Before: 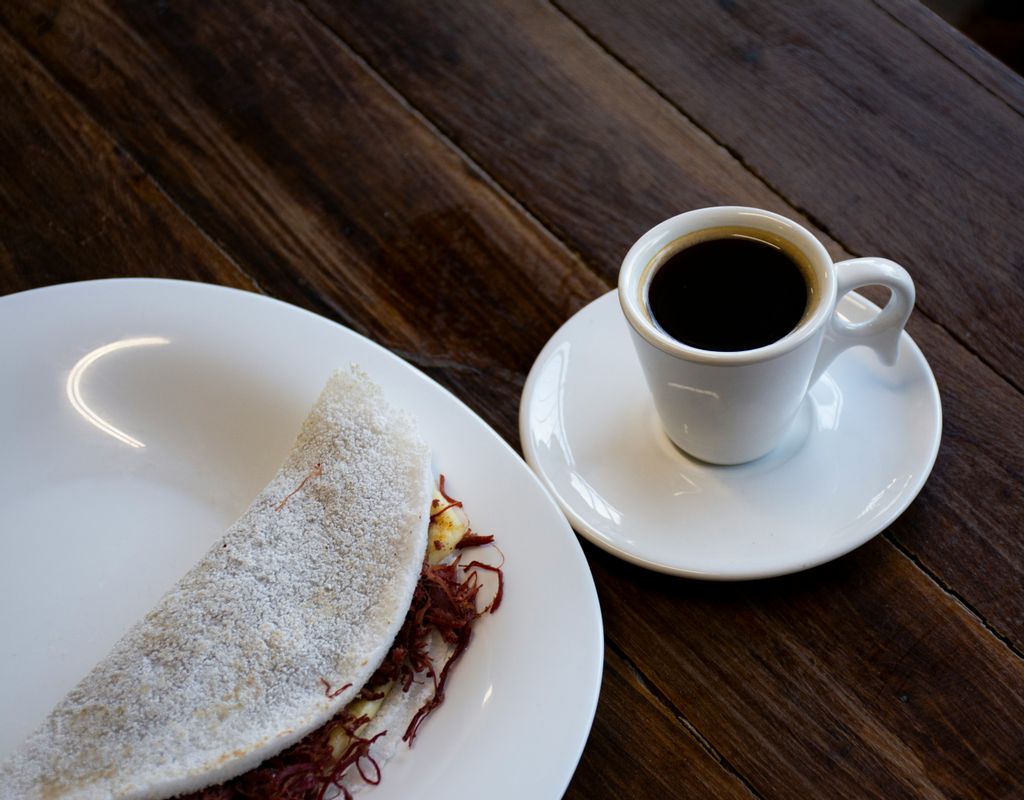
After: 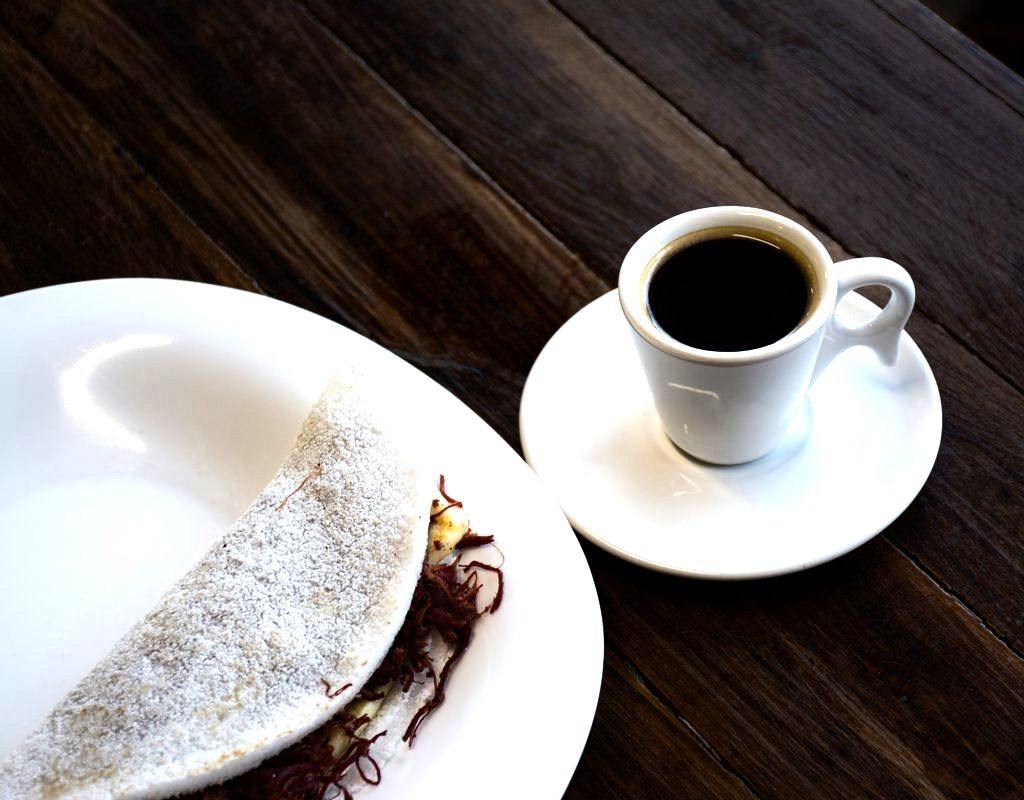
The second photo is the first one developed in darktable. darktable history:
levels: levels [0, 0.492, 0.984]
tone equalizer: -8 EV -1.08 EV, -7 EV -1.01 EV, -6 EV -0.867 EV, -5 EV -0.578 EV, -3 EV 0.578 EV, -2 EV 0.867 EV, -1 EV 1.01 EV, +0 EV 1.08 EV, edges refinement/feathering 500, mask exposure compensation -1.57 EV, preserve details no
